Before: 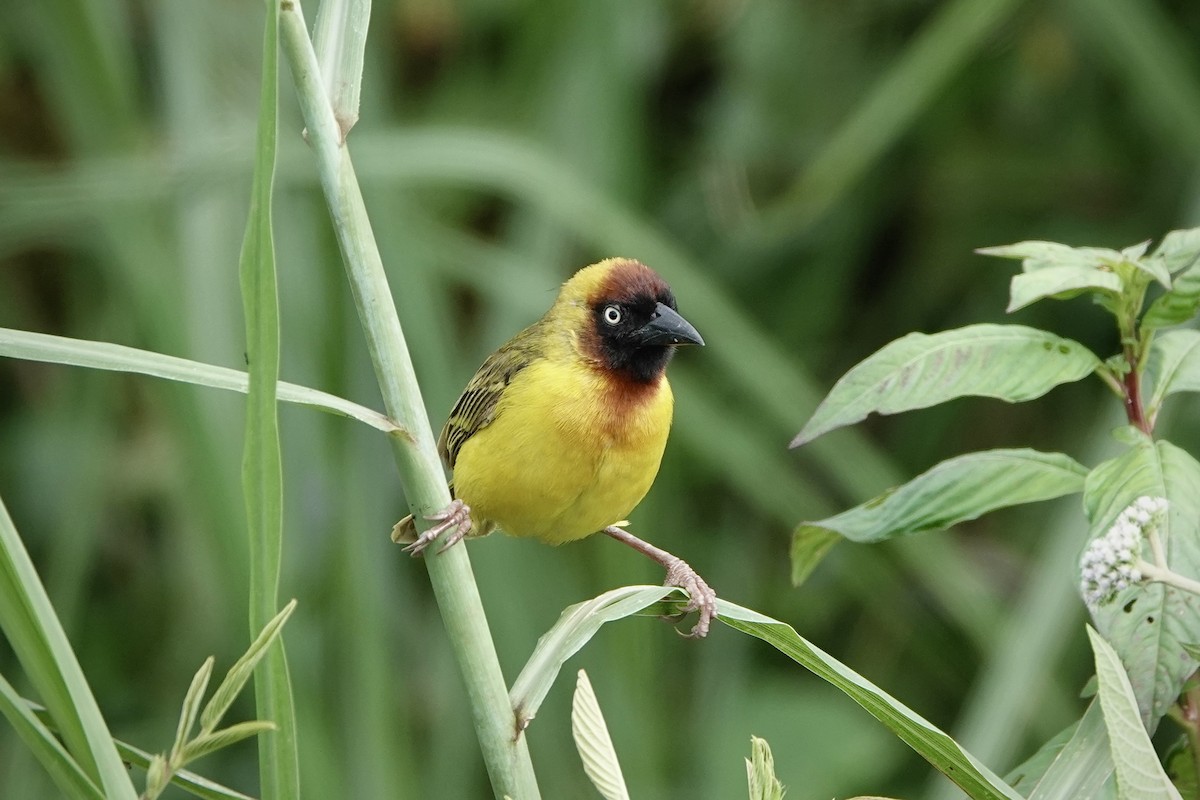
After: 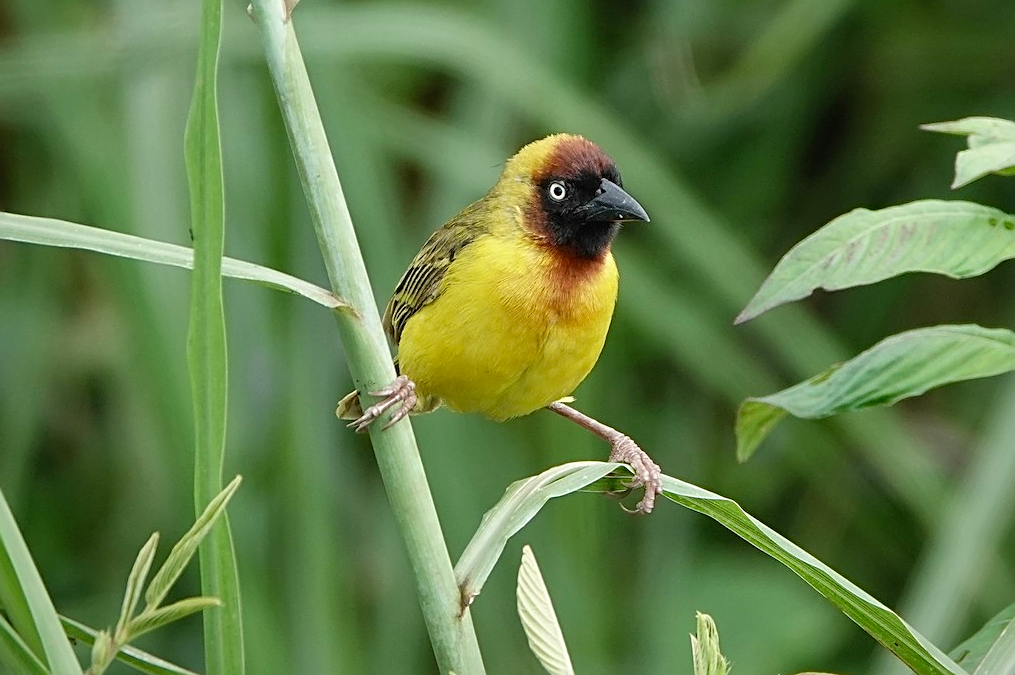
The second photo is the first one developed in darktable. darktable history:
tone equalizer: edges refinement/feathering 500, mask exposure compensation -1.57 EV, preserve details no
sharpen: on, module defaults
crop and rotate: left 4.64%, top 15.549%, right 10.699%
